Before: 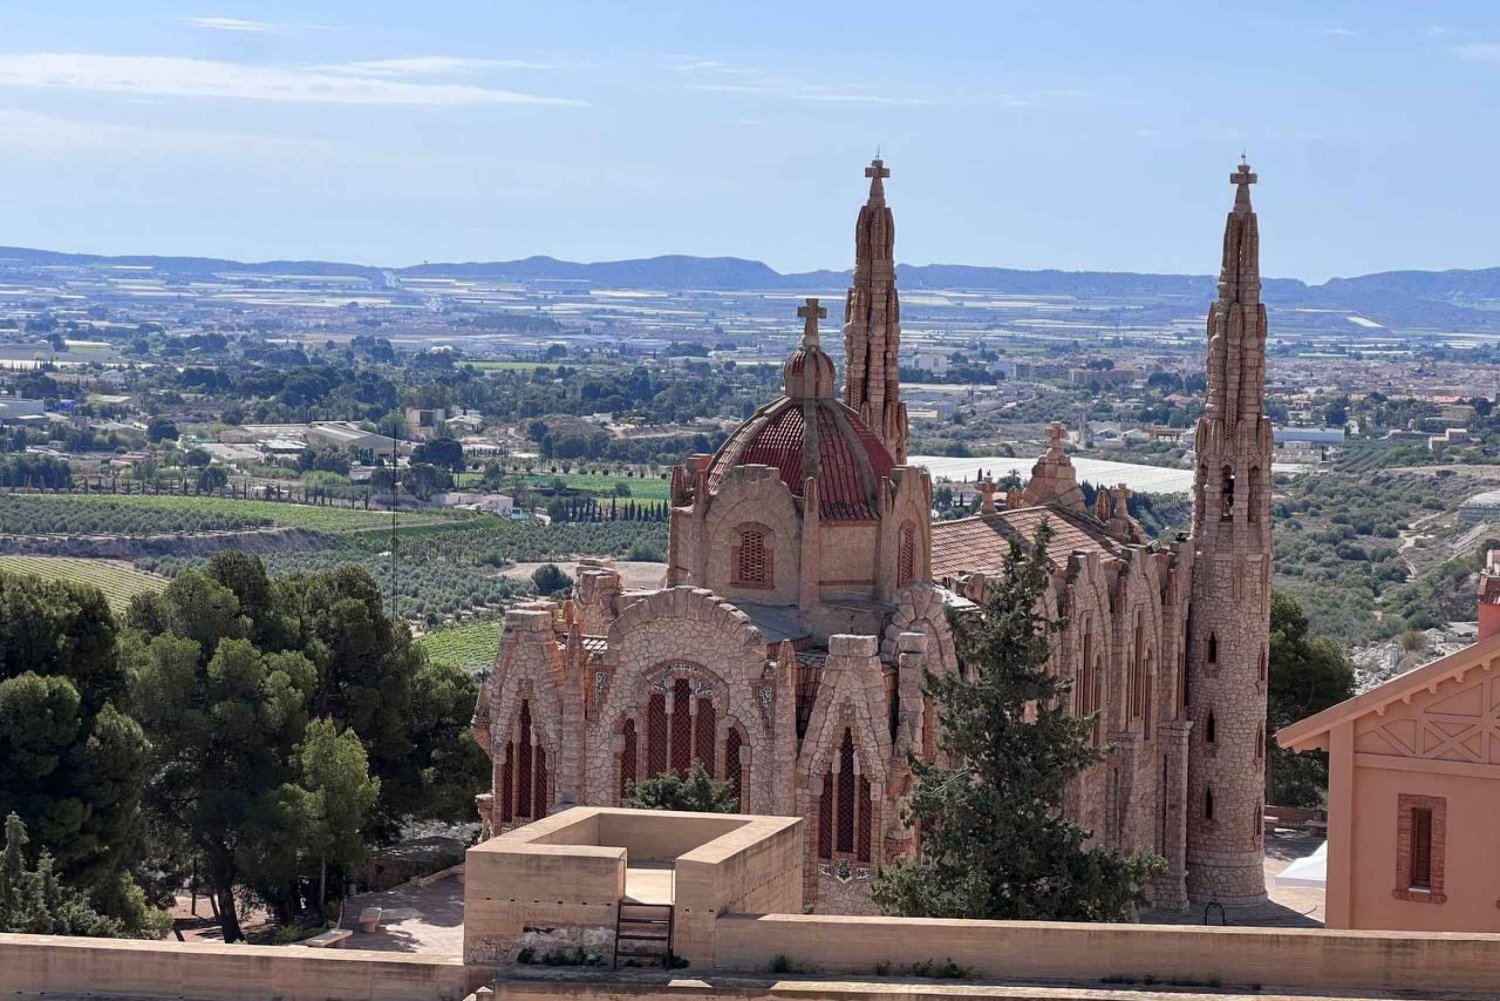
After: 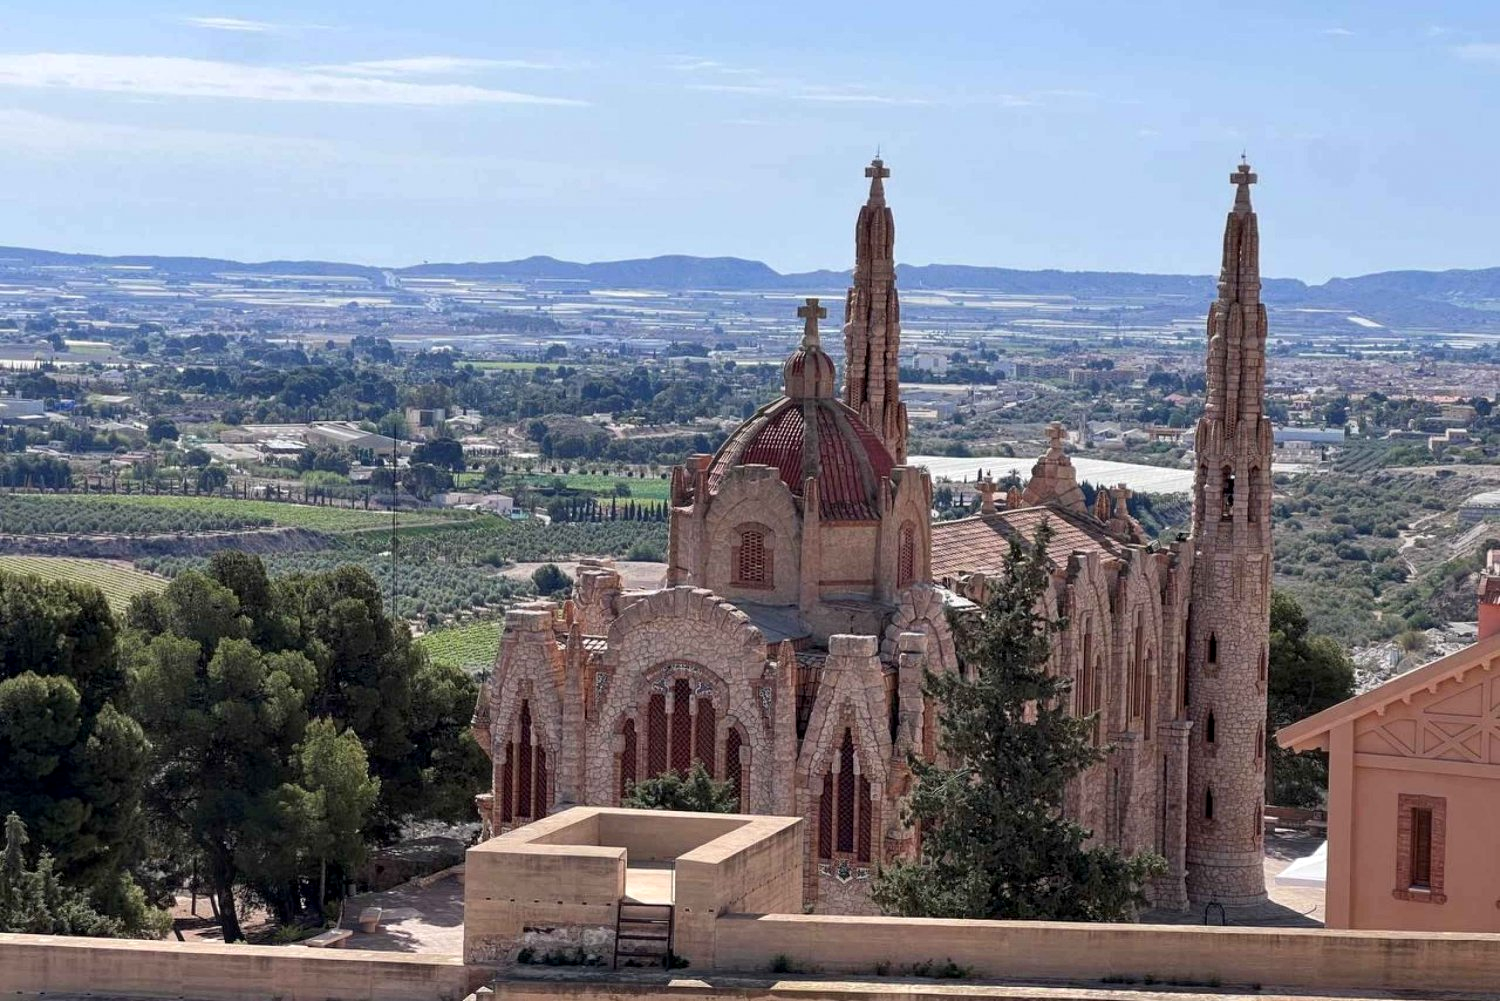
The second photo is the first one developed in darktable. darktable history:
local contrast: highlights 106%, shadows 103%, detail 119%, midtone range 0.2
